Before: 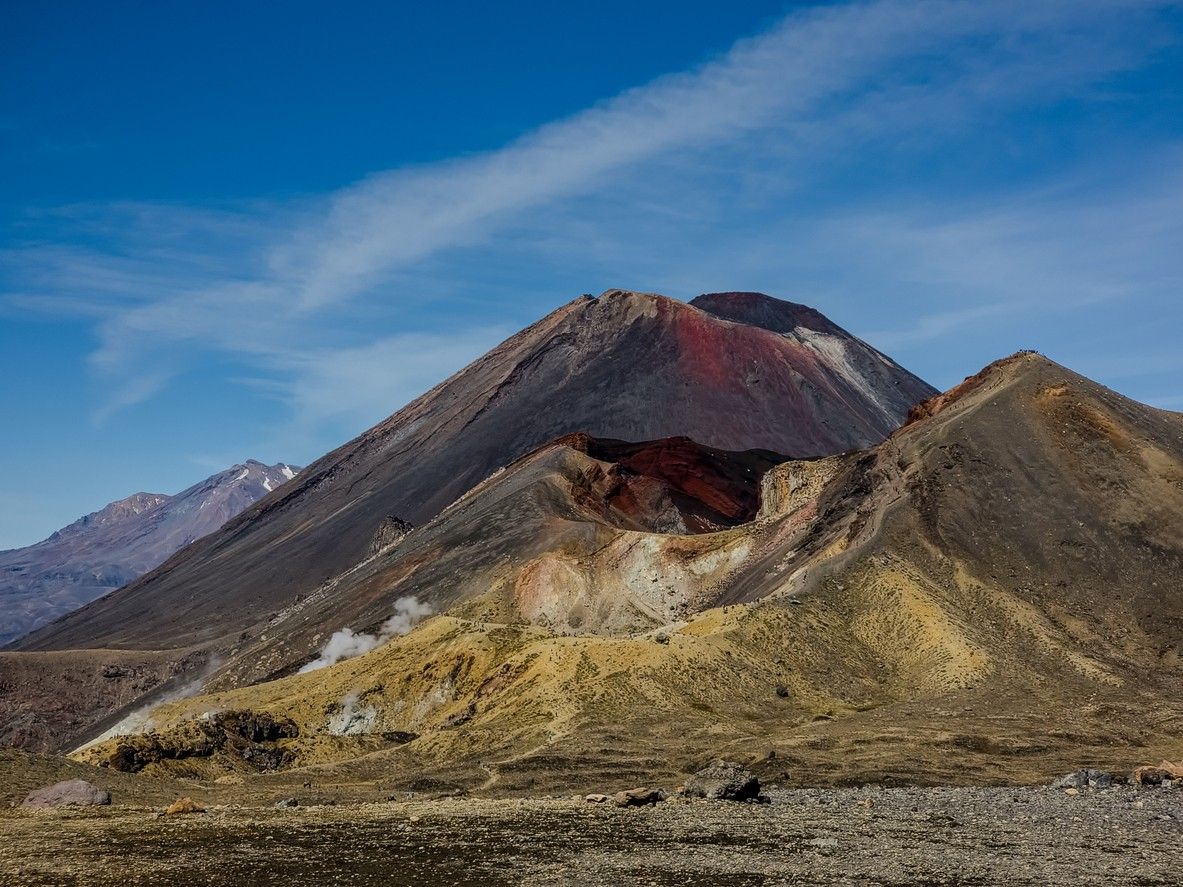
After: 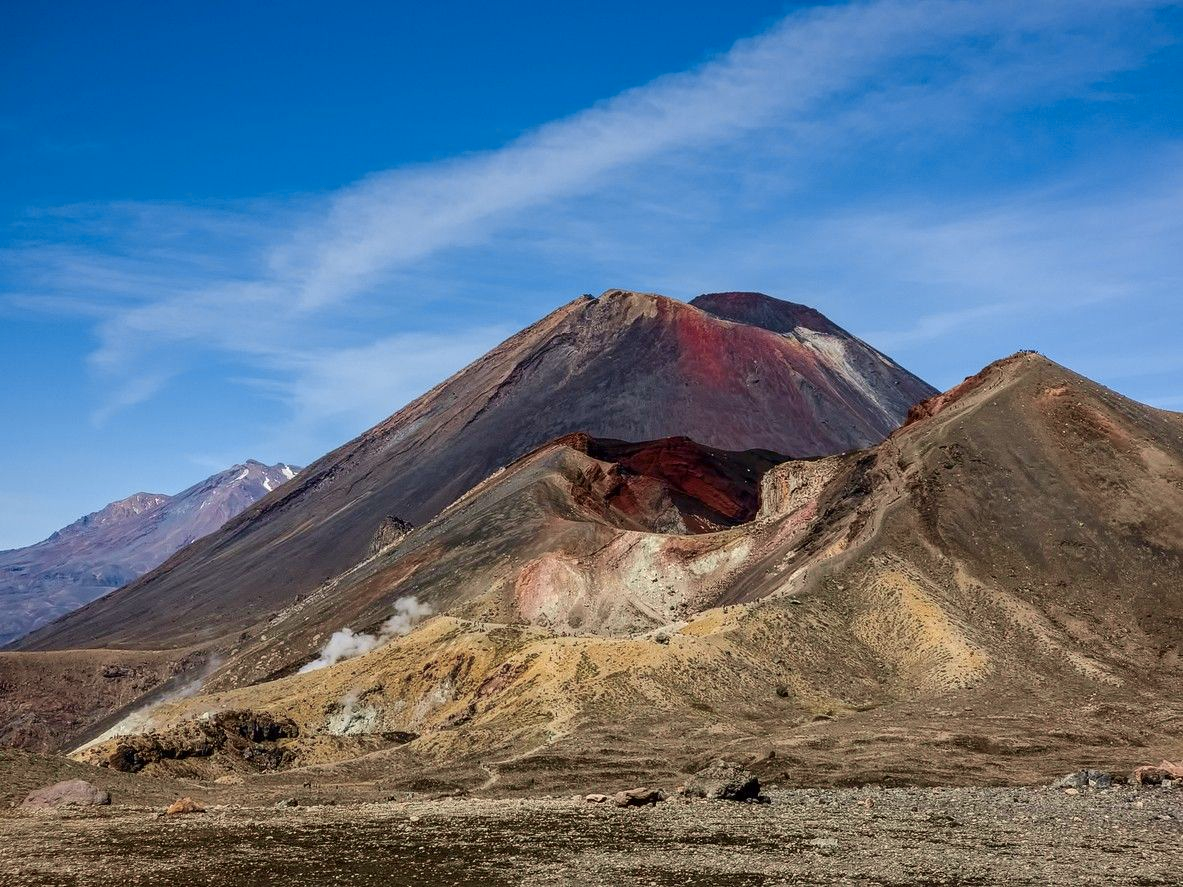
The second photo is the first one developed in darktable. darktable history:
exposure: exposure 0.426 EV, compensate highlight preservation false
tone curve: curves: ch1 [(0, 0) (0.214, 0.291) (0.372, 0.44) (0.463, 0.476) (0.498, 0.502) (0.521, 0.531) (1, 1)]; ch2 [(0, 0) (0.456, 0.447) (0.5, 0.5) (0.547, 0.557) (0.592, 0.57) (0.631, 0.602) (1, 1)], color space Lab, independent channels, preserve colors none
